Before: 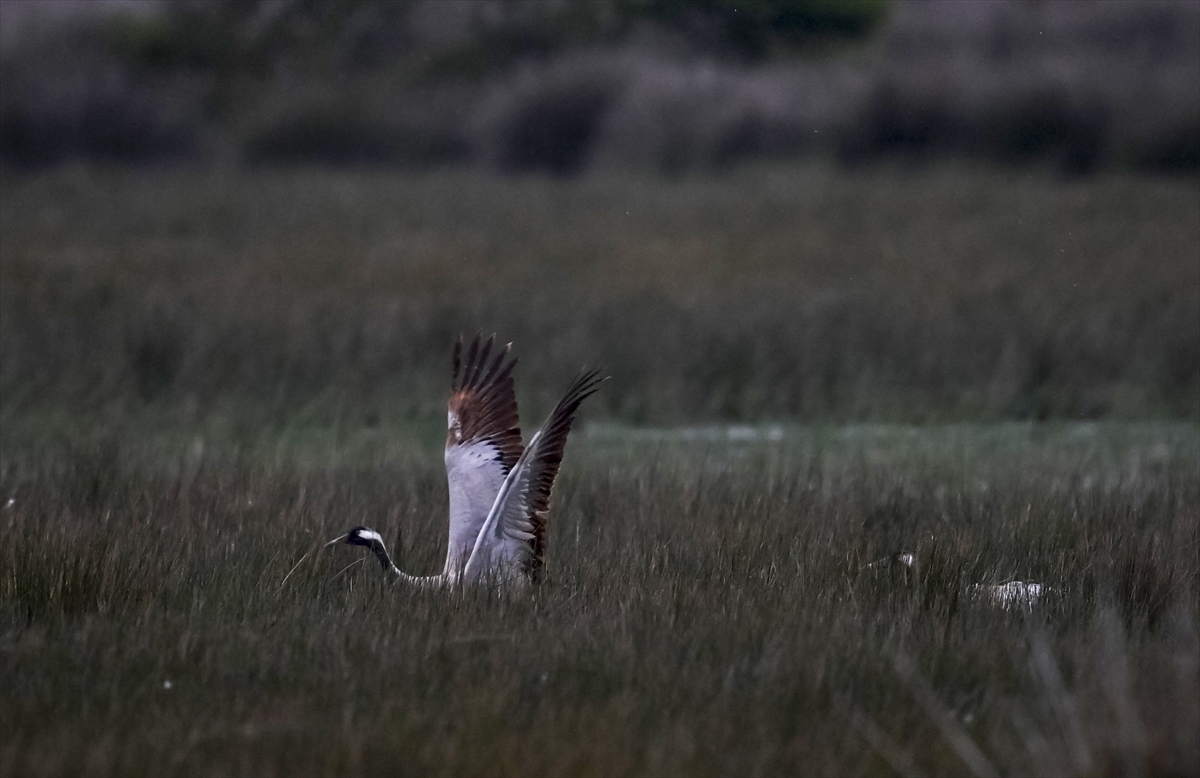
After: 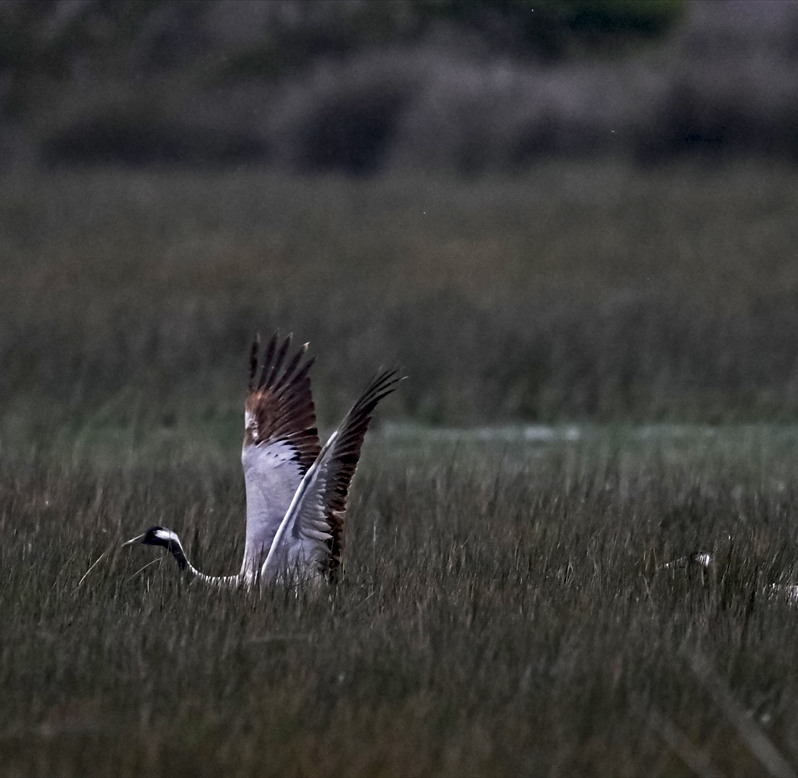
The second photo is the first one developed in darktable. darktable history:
crop: left 16.919%, right 16.511%
contrast equalizer: octaves 7, y [[0.5, 0.501, 0.525, 0.597, 0.58, 0.514], [0.5 ×6], [0.5 ×6], [0 ×6], [0 ×6]]
